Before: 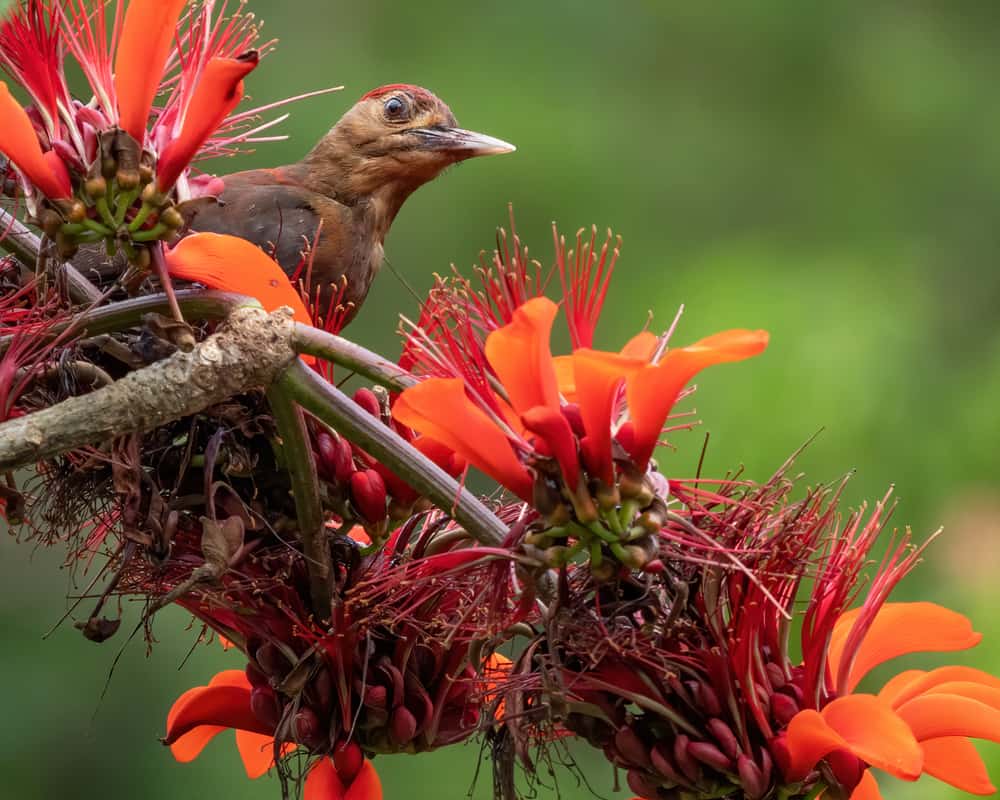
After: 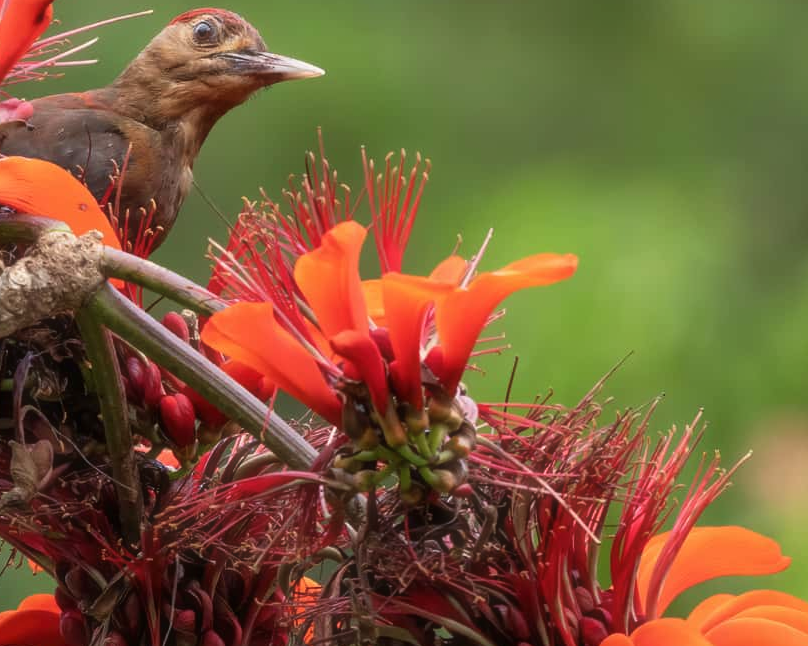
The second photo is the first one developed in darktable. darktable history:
crop: left 19.159%, top 9.58%, bottom 9.58%
haze removal: strength -0.1, adaptive false
